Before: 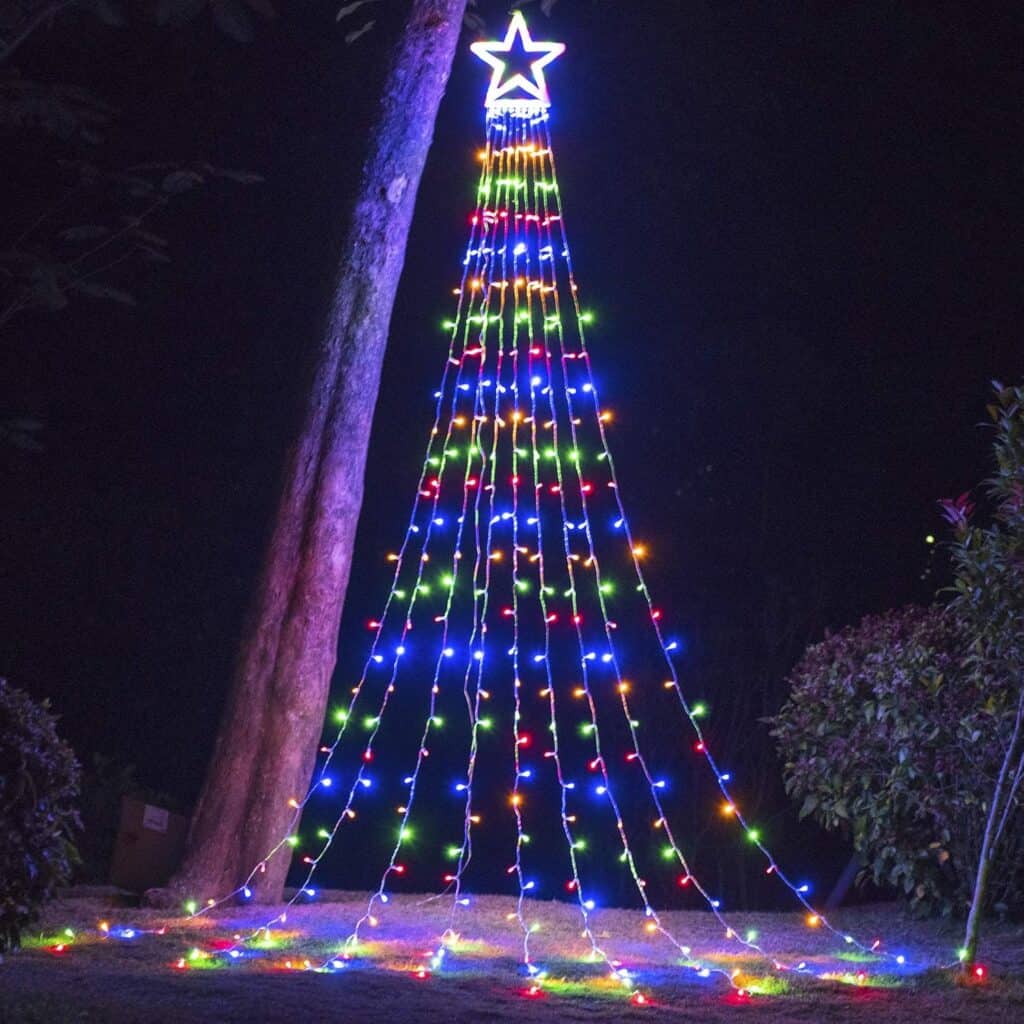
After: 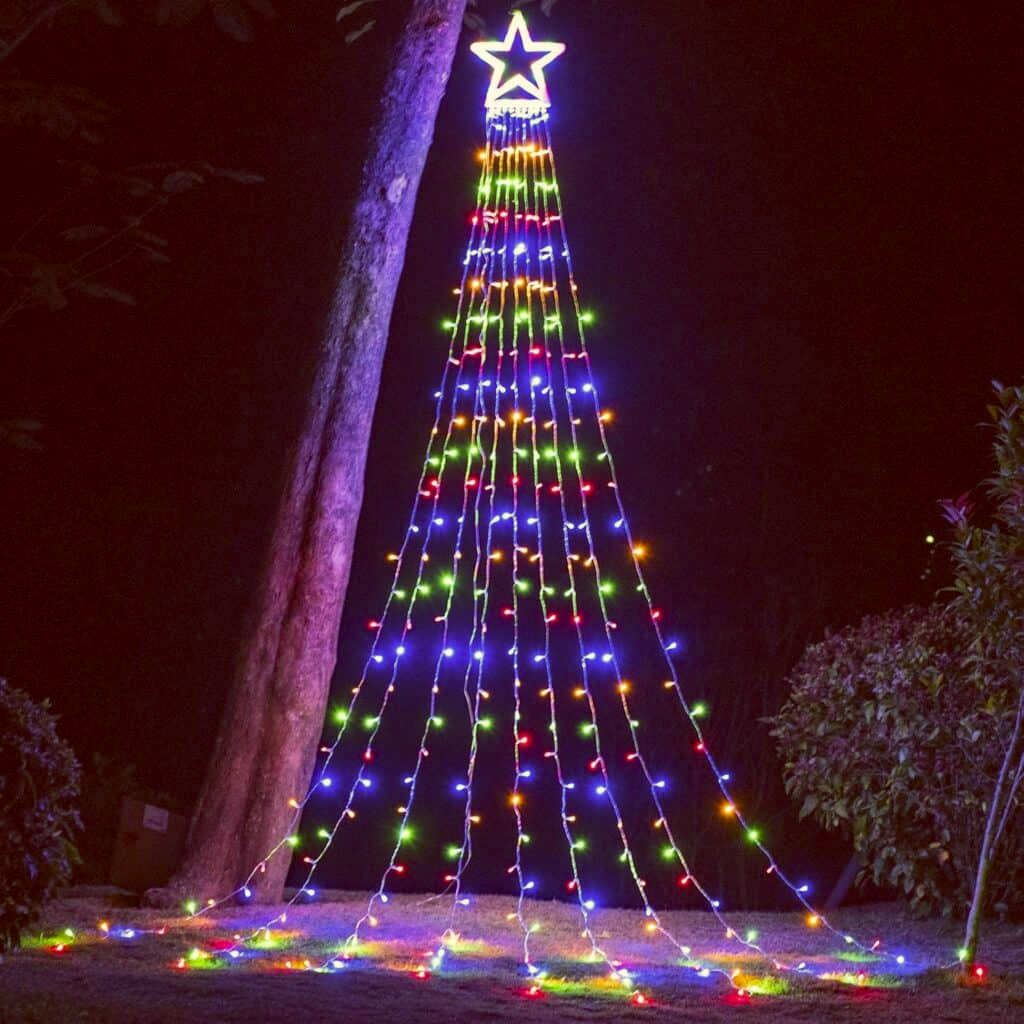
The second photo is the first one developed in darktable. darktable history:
color balance: lift [1.001, 1.007, 1, 0.993], gamma [1.023, 1.026, 1.01, 0.974], gain [0.964, 1.059, 1.073, 0.927]
haze removal: adaptive false
